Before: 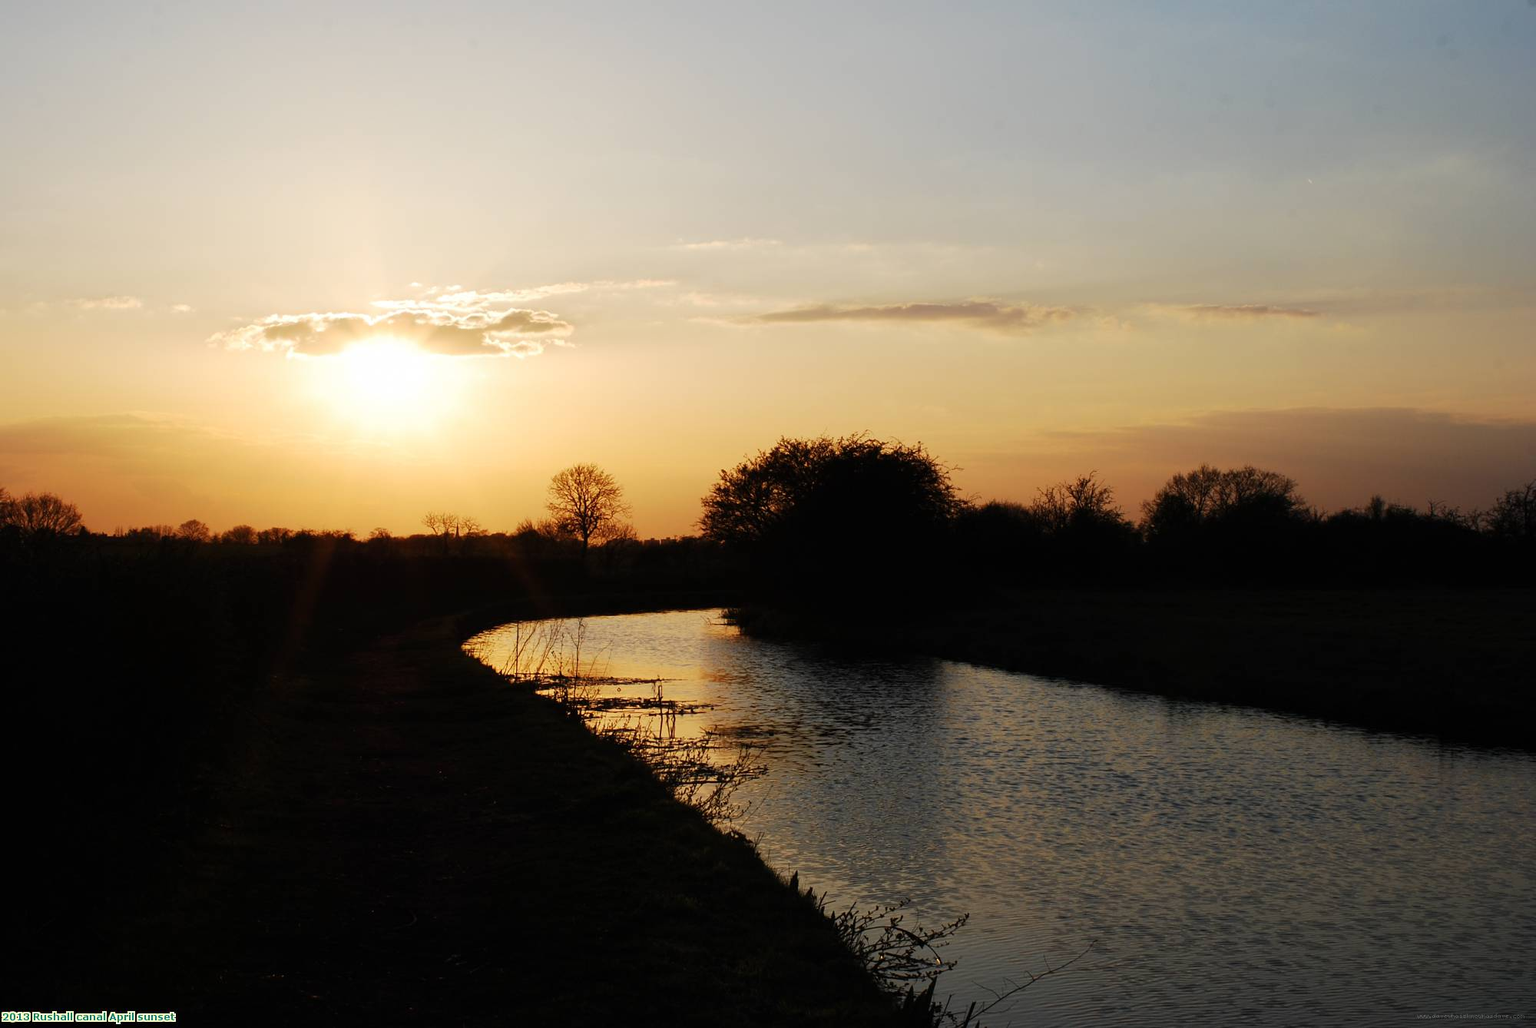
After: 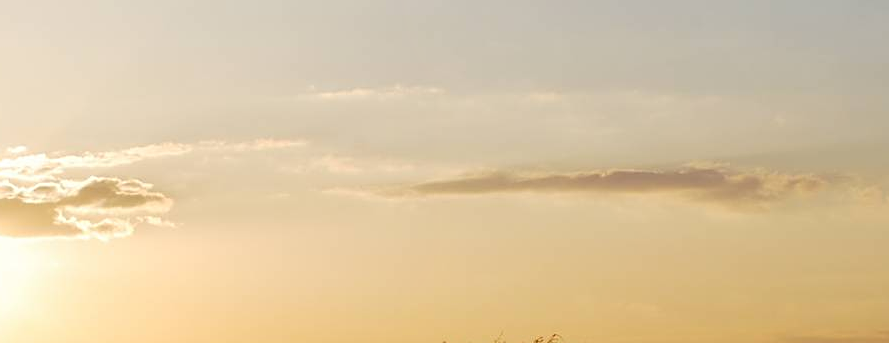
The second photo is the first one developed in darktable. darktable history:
sharpen: on, module defaults
crop: left 28.743%, top 16.84%, right 26.791%, bottom 57.474%
tone equalizer: on, module defaults
